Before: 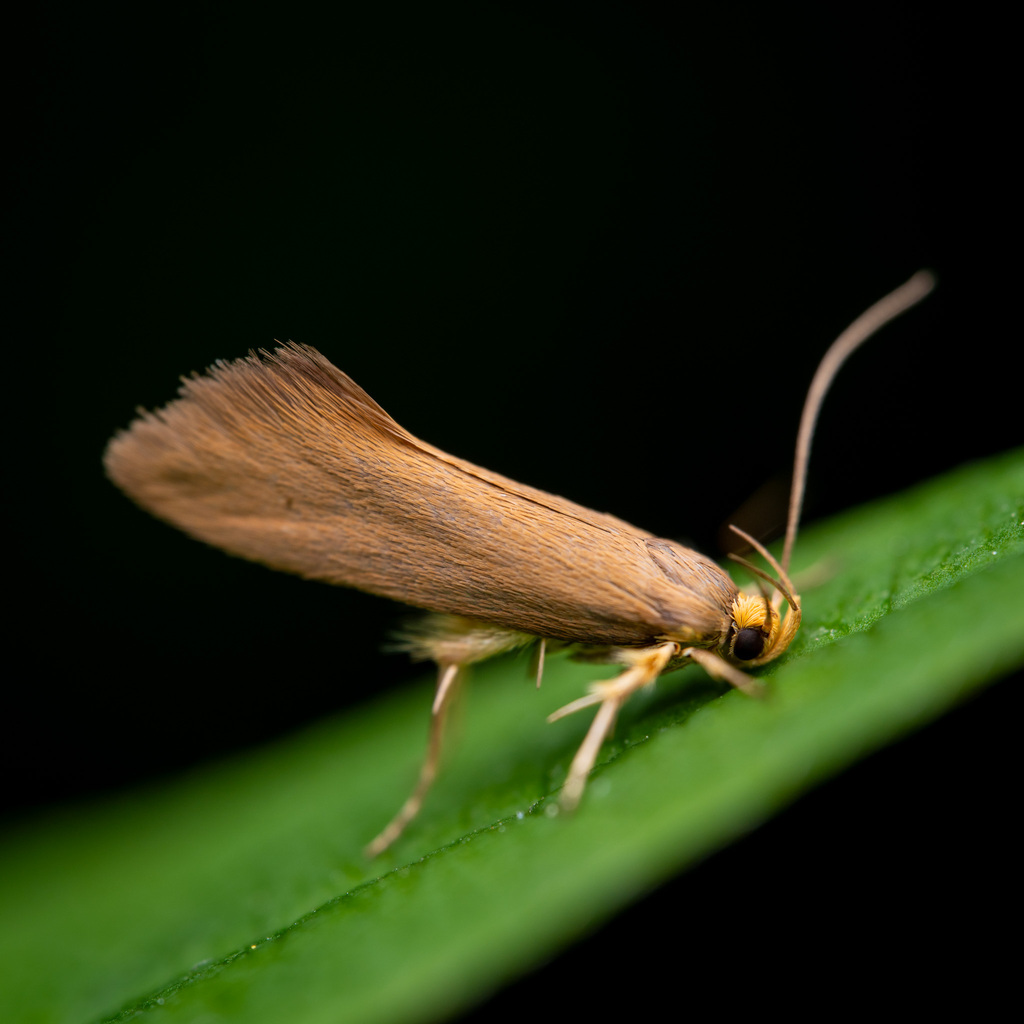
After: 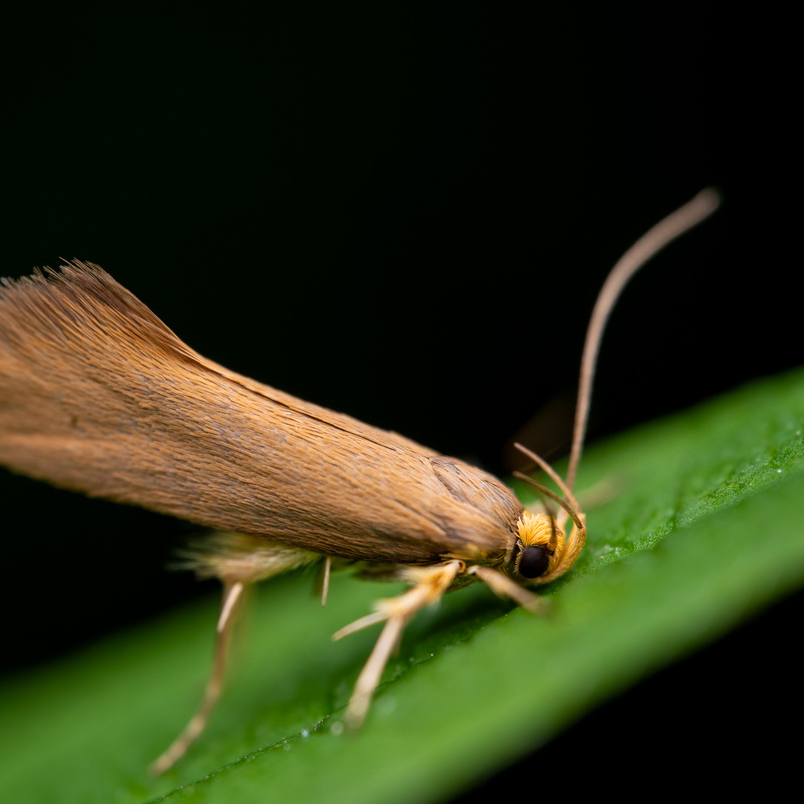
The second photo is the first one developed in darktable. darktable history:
crop and rotate: left 21.008%, top 8.054%, right 0.443%, bottom 13.376%
